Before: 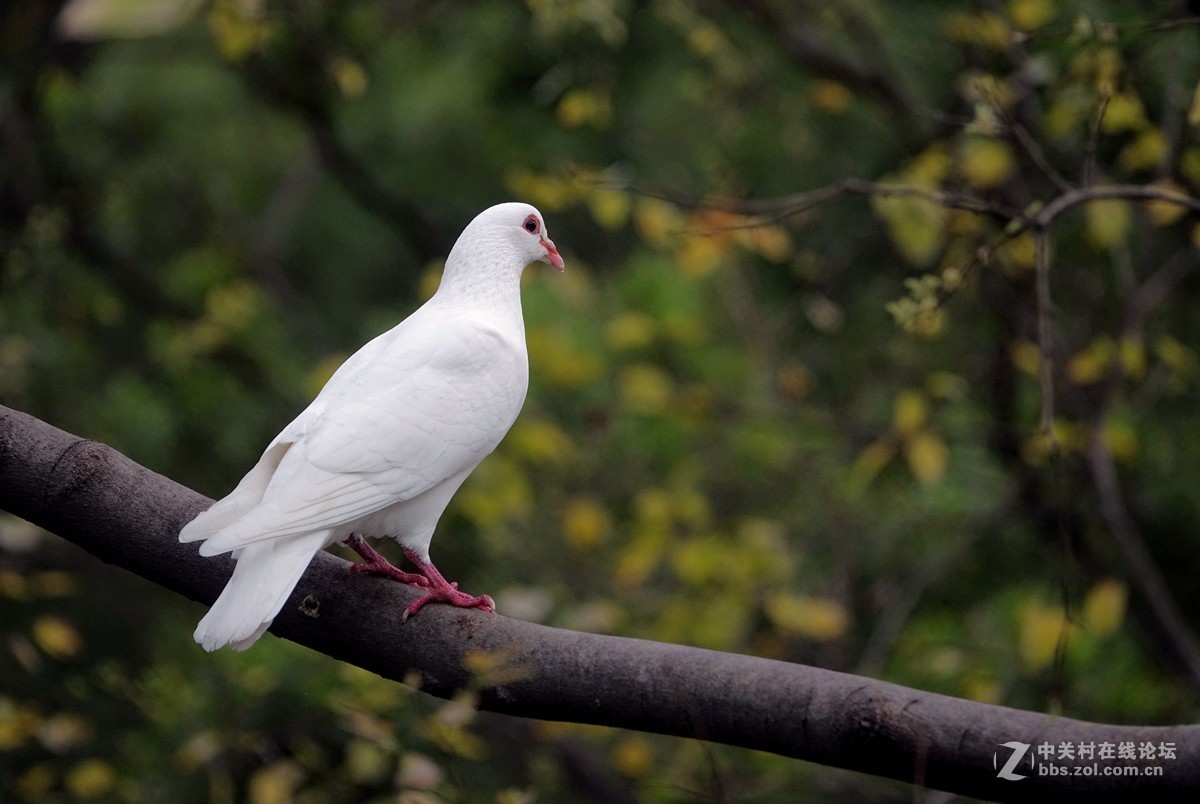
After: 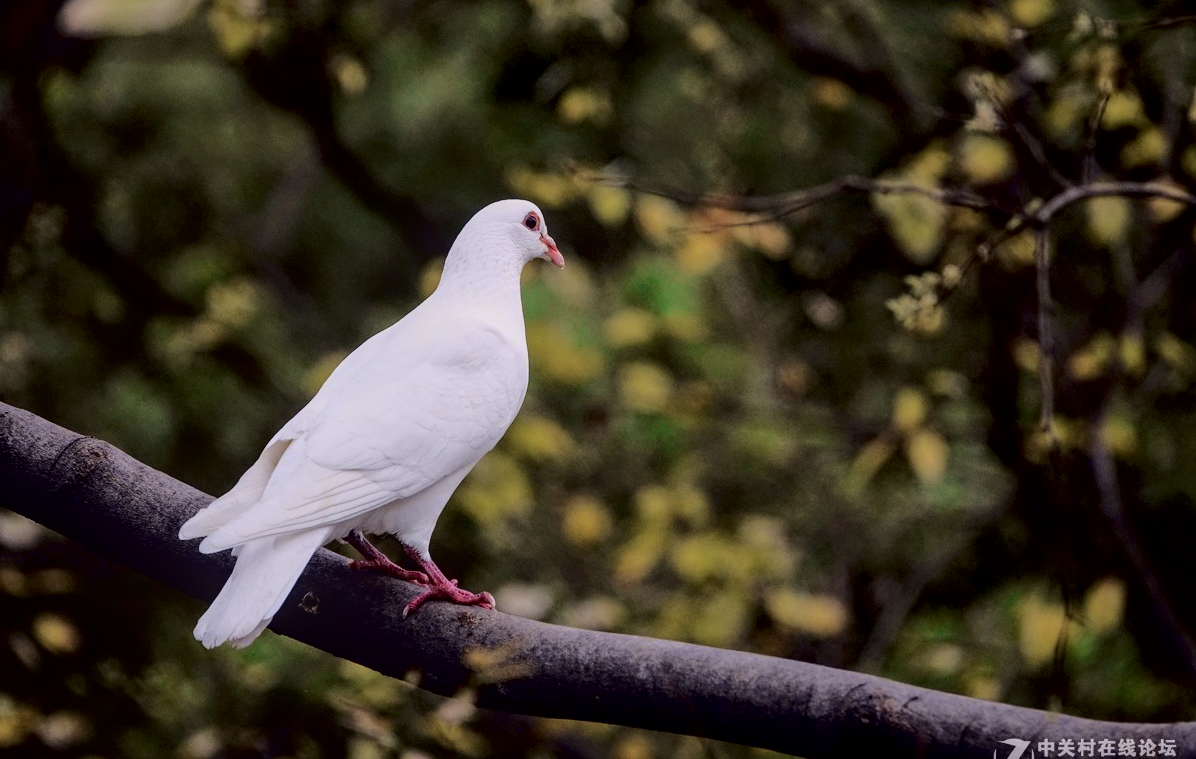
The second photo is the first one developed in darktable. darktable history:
crop: top 0.441%, right 0.261%, bottom 5.018%
tone curve: curves: ch0 [(0.003, 0.003) (0.104, 0.026) (0.236, 0.181) (0.401, 0.443) (0.495, 0.55) (0.625, 0.67) (0.819, 0.841) (0.96, 0.899)]; ch1 [(0, 0) (0.161, 0.092) (0.37, 0.302) (0.424, 0.402) (0.45, 0.466) (0.495, 0.51) (0.573, 0.571) (0.638, 0.641) (0.751, 0.741) (1, 1)]; ch2 [(0, 0) (0.352, 0.403) (0.466, 0.443) (0.524, 0.526) (0.56, 0.556) (1, 1)], color space Lab, independent channels, preserve colors none
local contrast: on, module defaults
